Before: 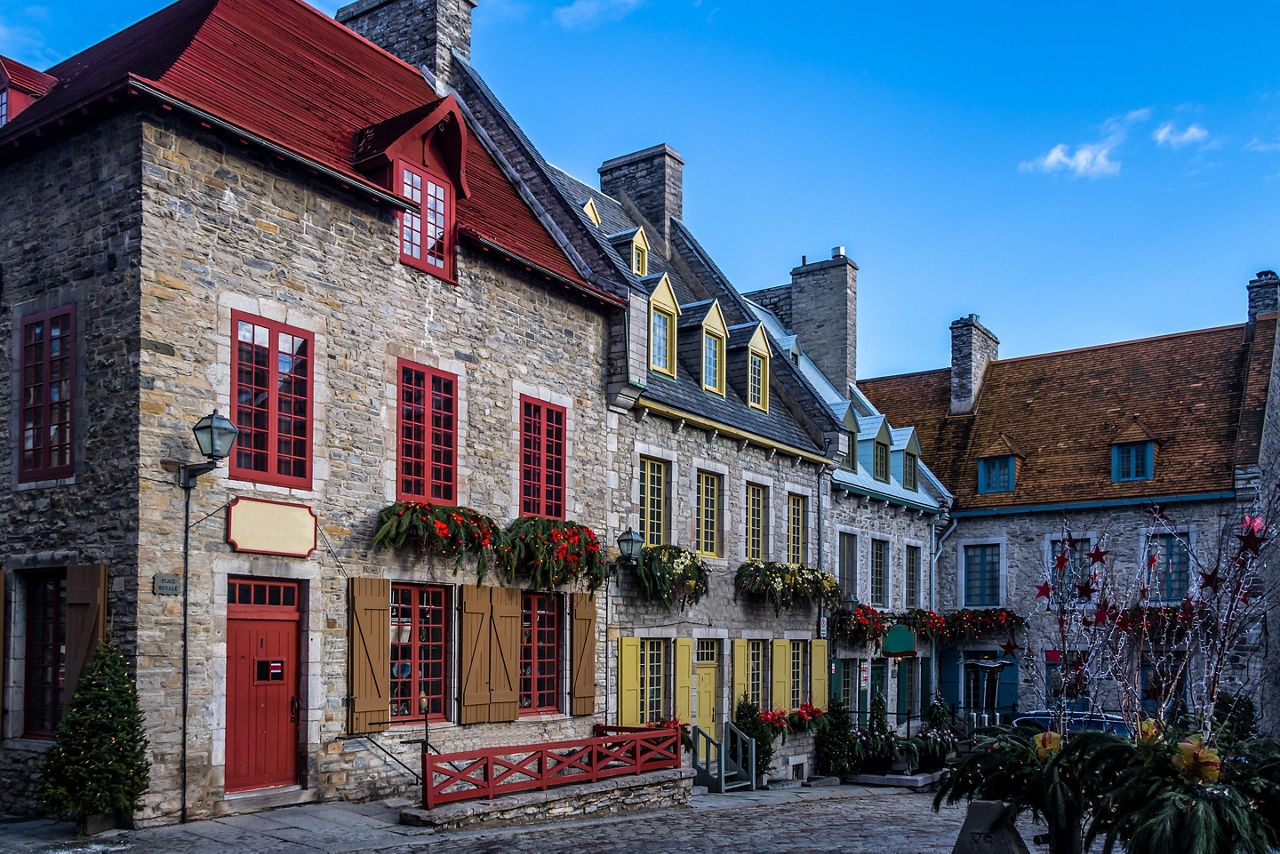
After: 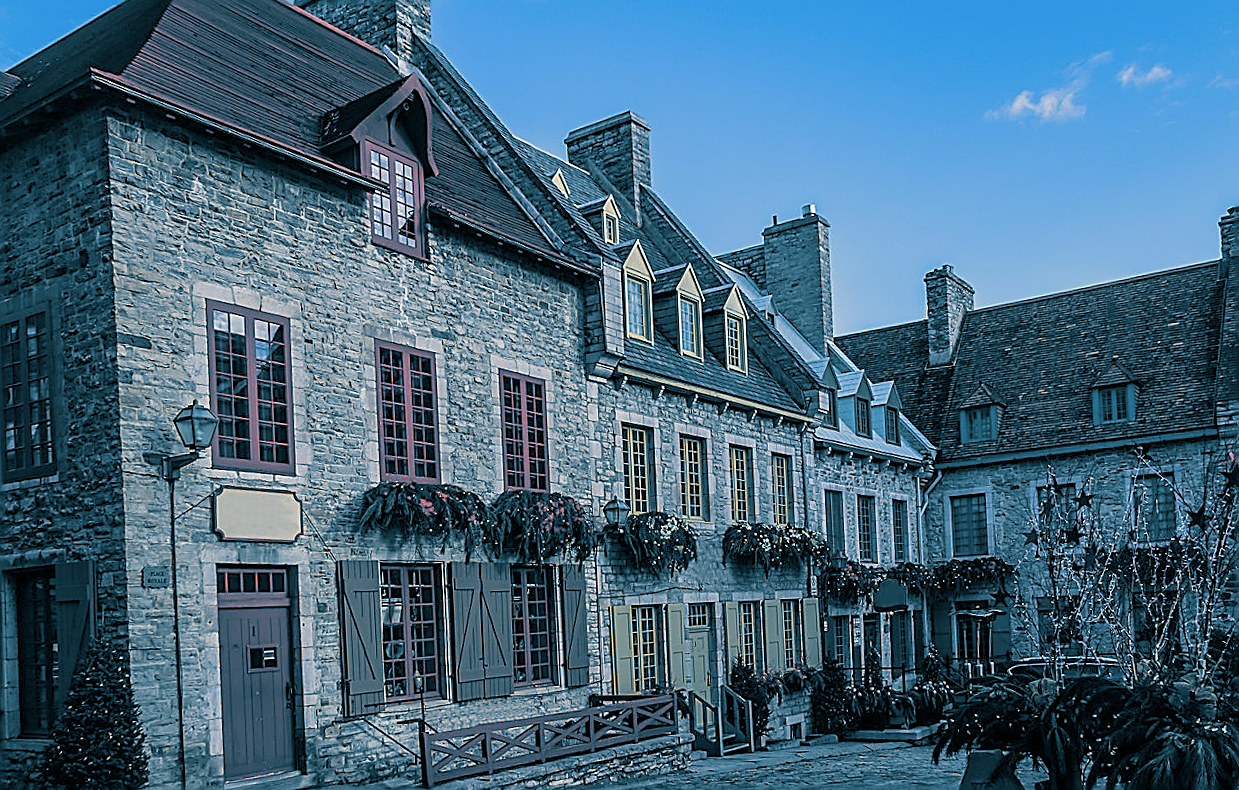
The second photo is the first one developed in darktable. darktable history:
sharpen: radius 1.685, amount 1.294
rotate and perspective: rotation -3°, crop left 0.031, crop right 0.968, crop top 0.07, crop bottom 0.93
color balance rgb: shadows lift › chroma 1%, shadows lift › hue 113°, highlights gain › chroma 0.2%, highlights gain › hue 333°, perceptual saturation grading › global saturation 20%, perceptual saturation grading › highlights -50%, perceptual saturation grading › shadows 25%, contrast -20%
split-toning: shadows › hue 212.4°, balance -70
